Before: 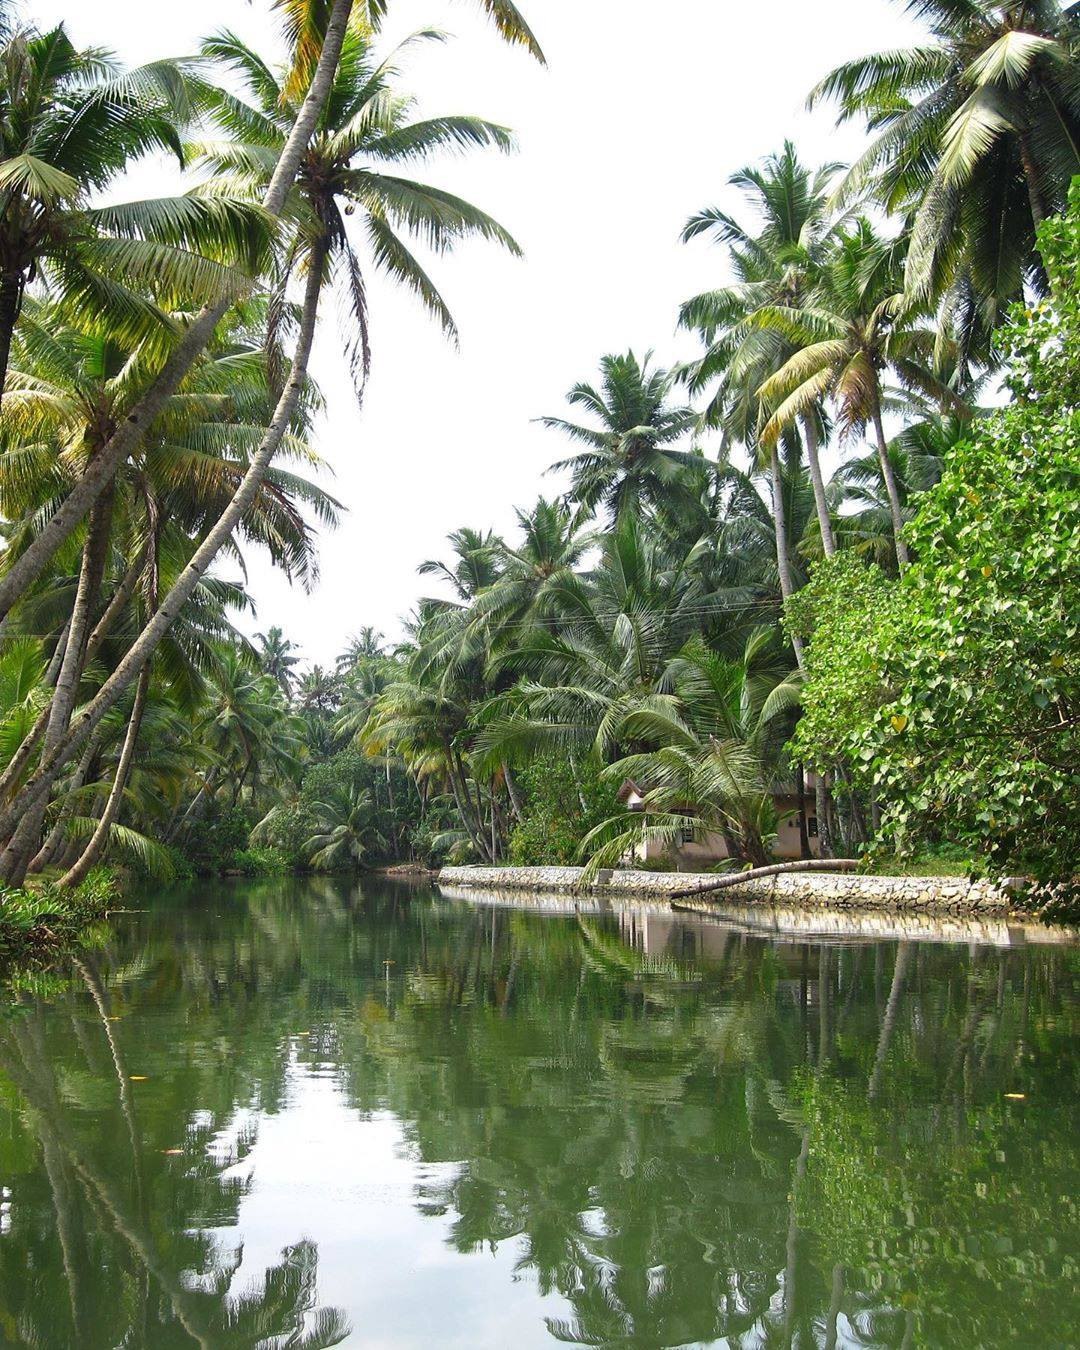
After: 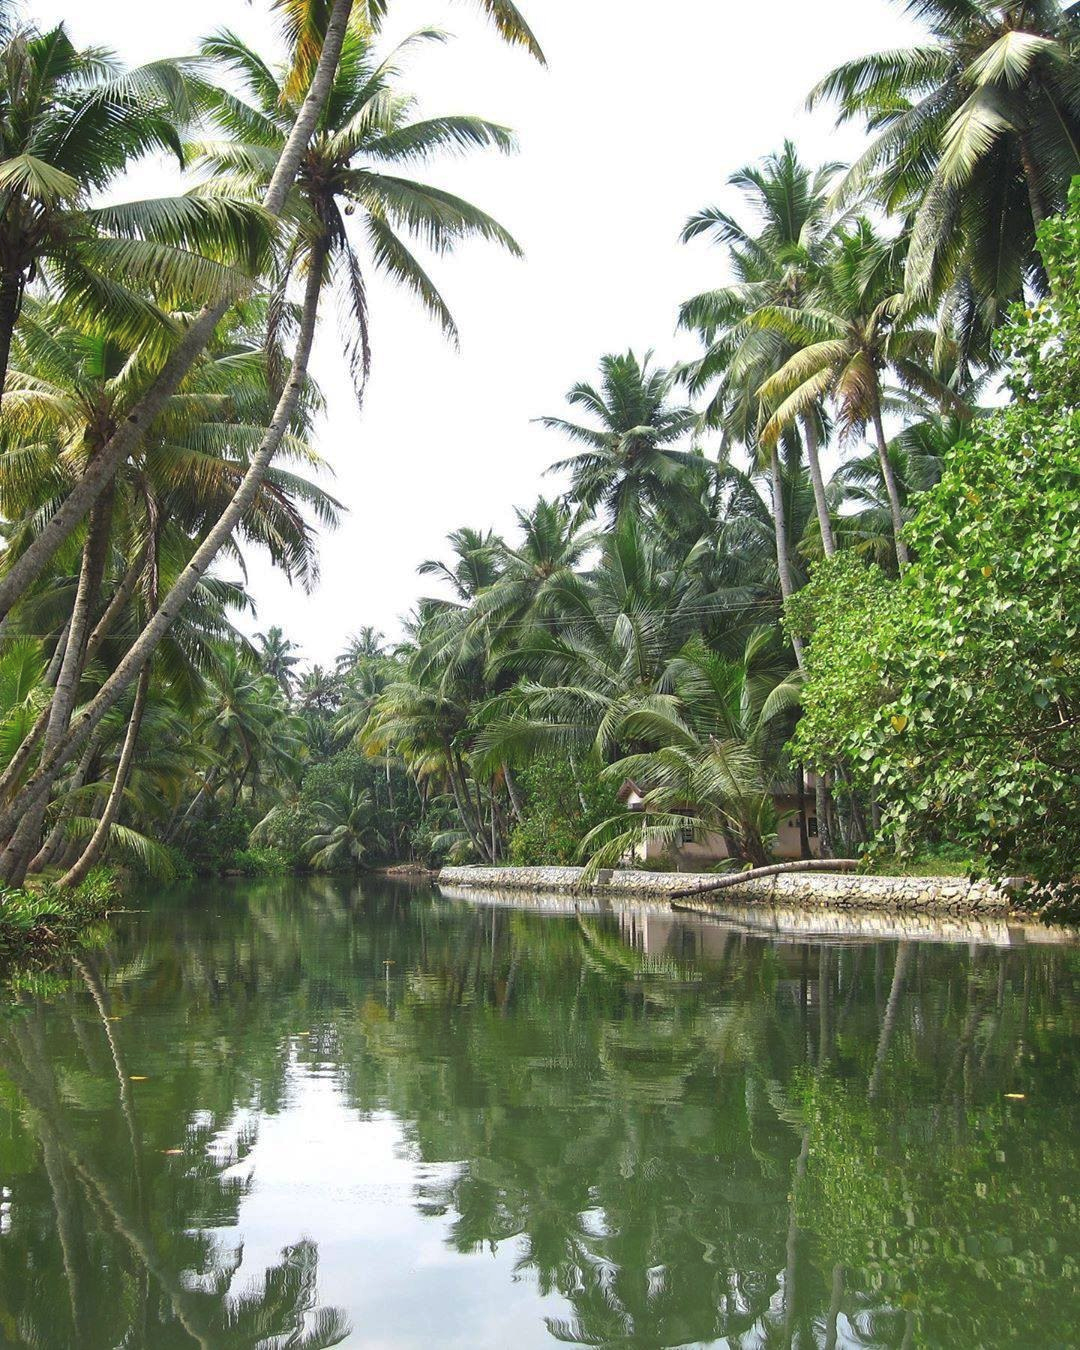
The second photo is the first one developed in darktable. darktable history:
tone curve: curves: ch0 [(0, 0) (0.003, 0.023) (0.011, 0.033) (0.025, 0.057) (0.044, 0.099) (0.069, 0.132) (0.1, 0.155) (0.136, 0.179) (0.177, 0.213) (0.224, 0.255) (0.277, 0.299) (0.335, 0.347) (0.399, 0.407) (0.468, 0.473) (0.543, 0.546) (0.623, 0.619) (0.709, 0.698) (0.801, 0.775) (0.898, 0.871) (1, 1)], preserve colors none
